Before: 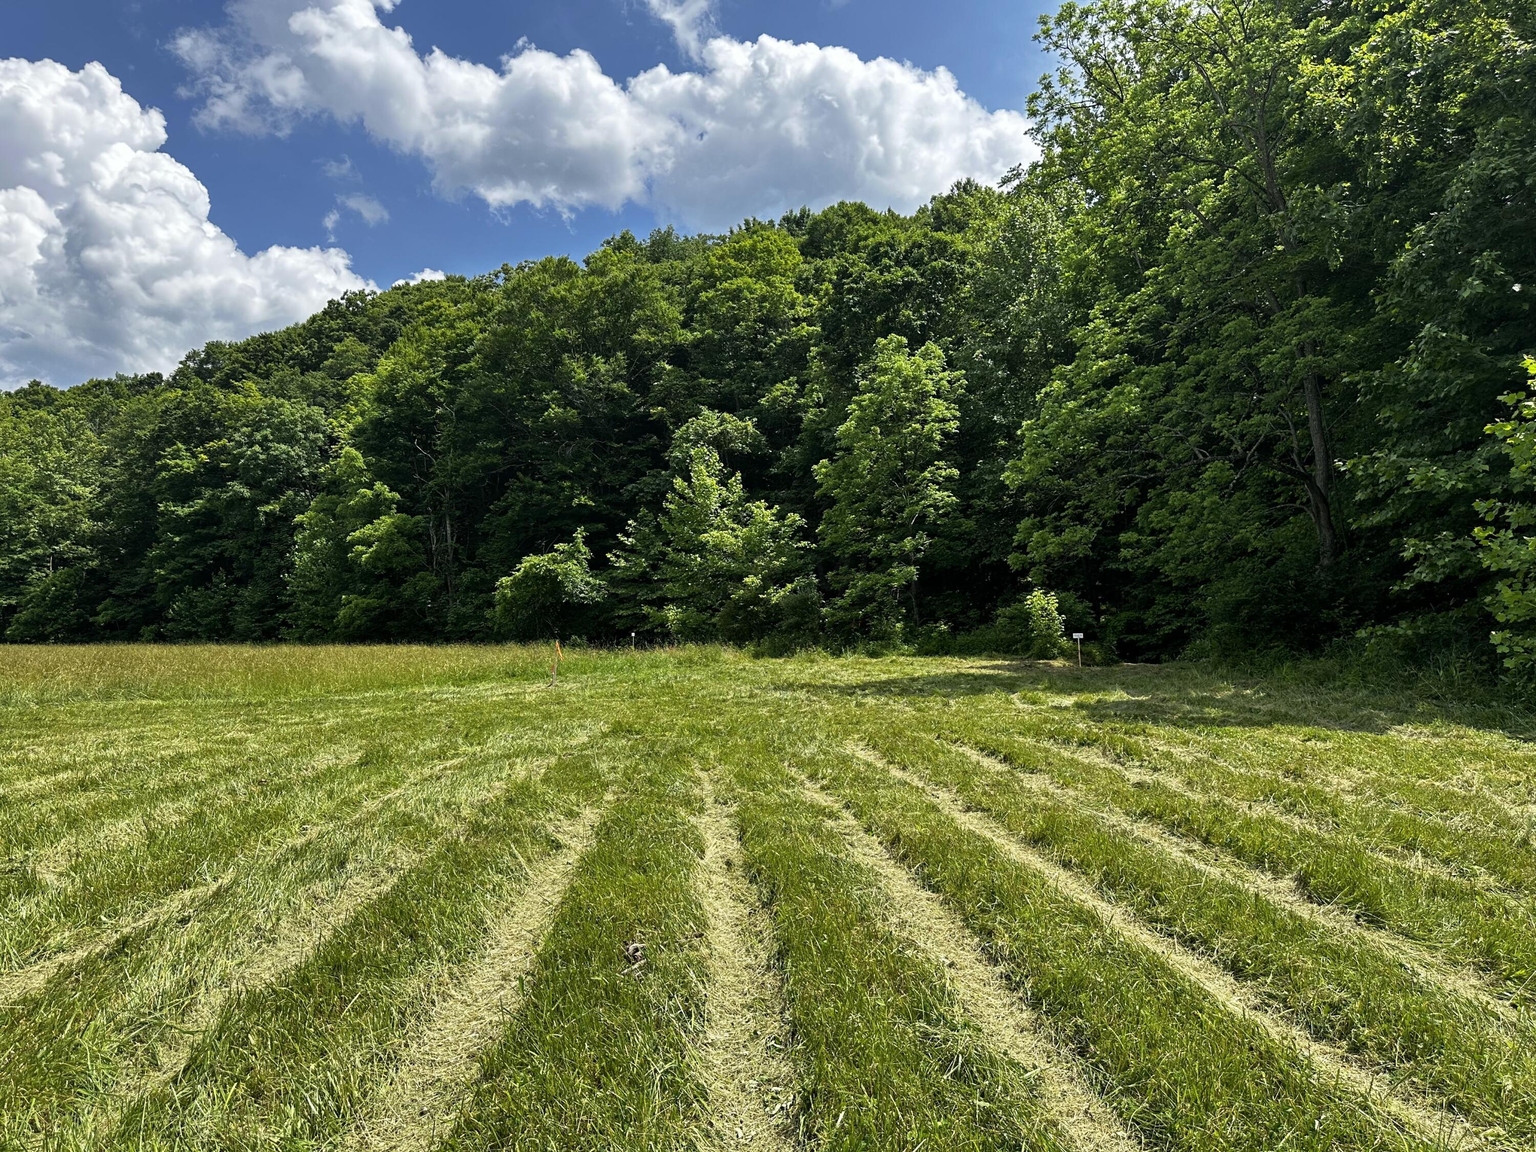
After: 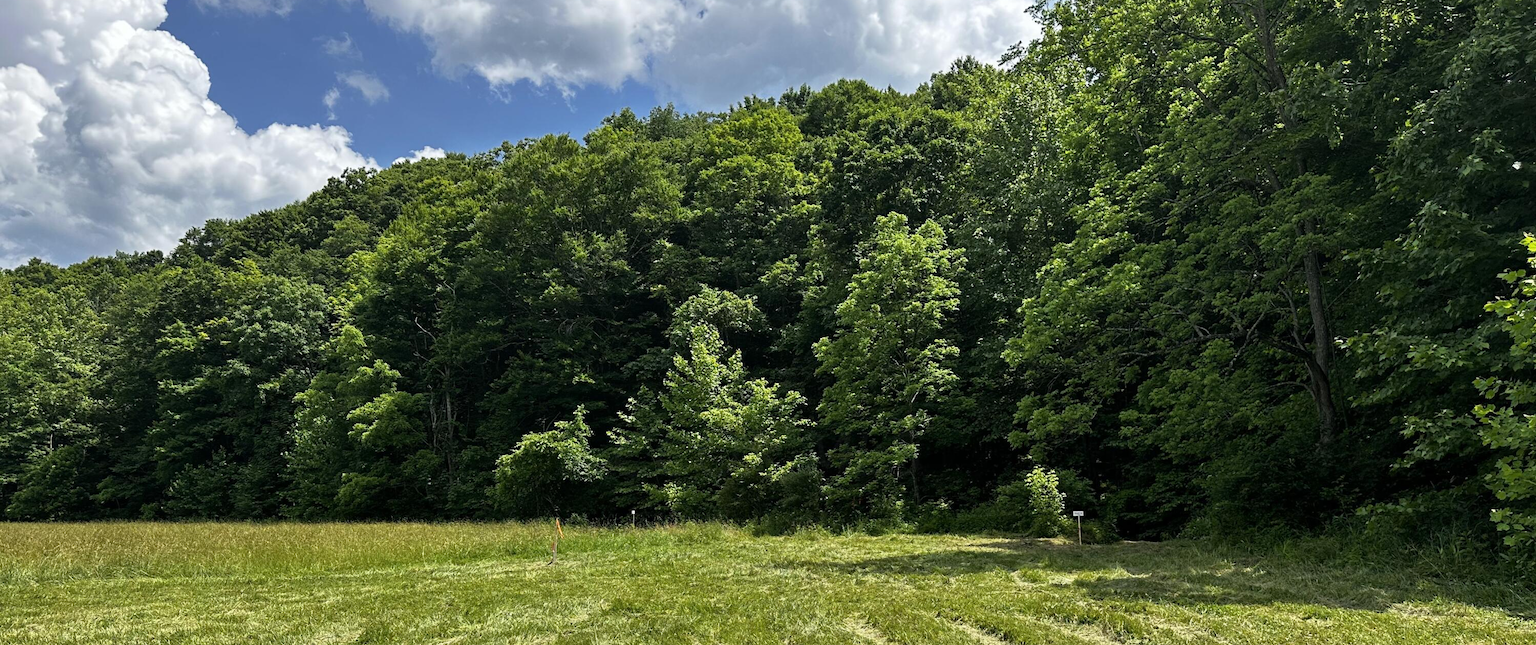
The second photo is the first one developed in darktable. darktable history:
crop and rotate: top 10.629%, bottom 33.316%
